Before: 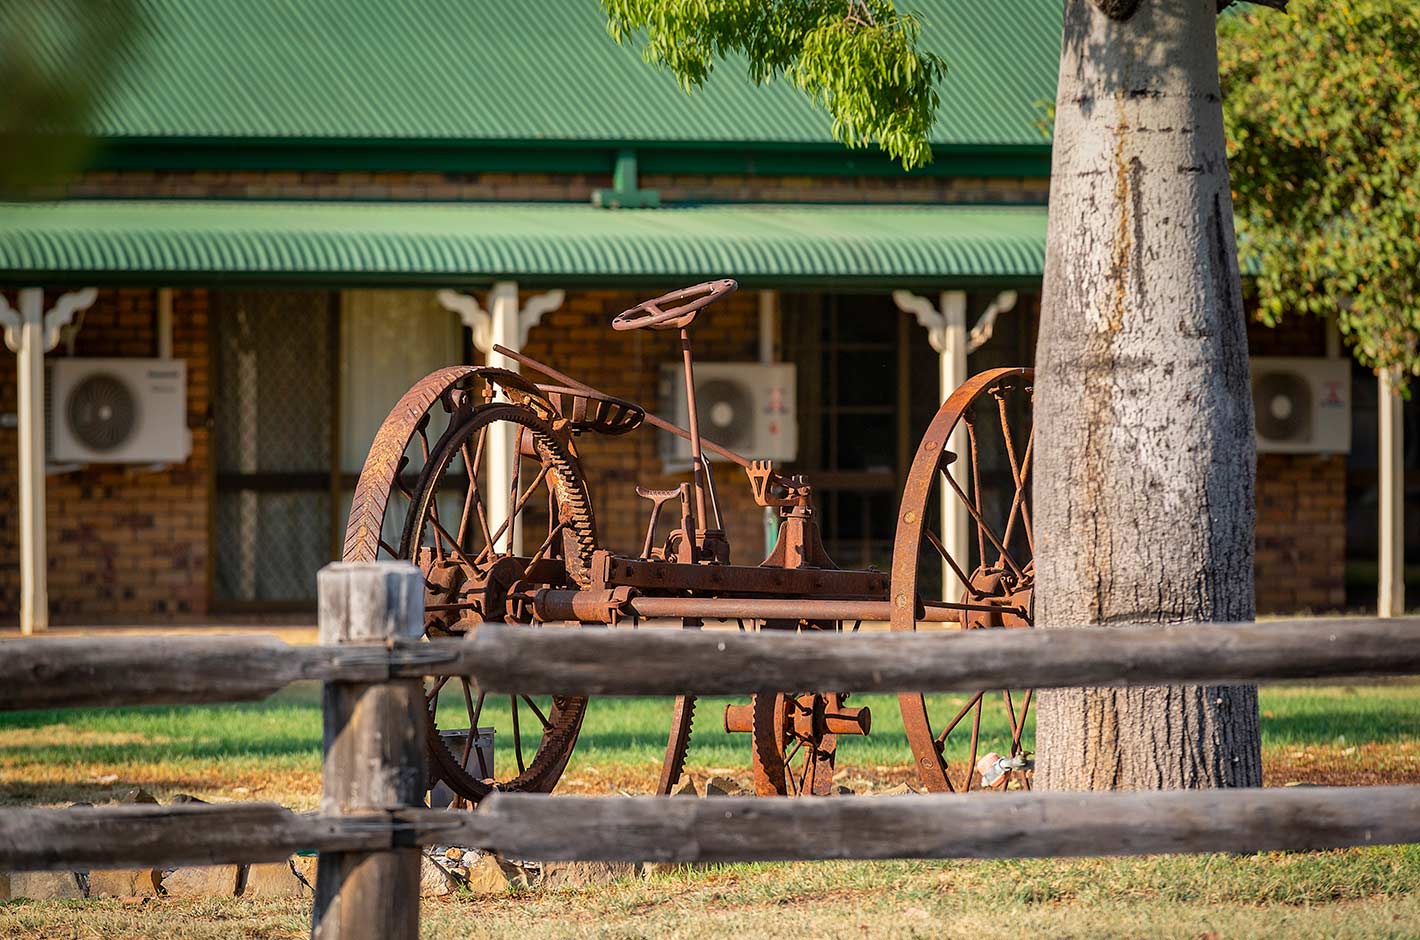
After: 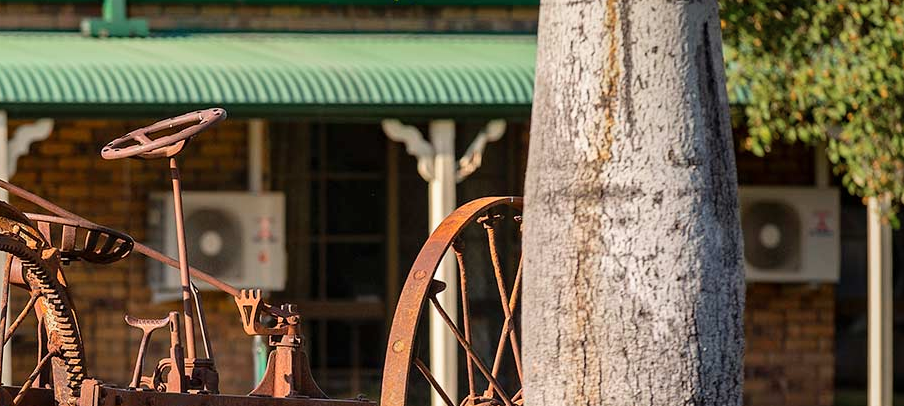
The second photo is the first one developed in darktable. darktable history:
color zones: curves: ch0 [(0, 0.5) (0.143, 0.5) (0.286, 0.456) (0.429, 0.5) (0.571, 0.5) (0.714, 0.5) (0.857, 0.5) (1, 0.5)]; ch1 [(0, 0.5) (0.143, 0.5) (0.286, 0.422) (0.429, 0.5) (0.571, 0.5) (0.714, 0.5) (0.857, 0.5) (1, 0.5)]
crop: left 36.005%, top 18.293%, right 0.31%, bottom 38.444%
tone curve: curves: ch0 [(0, 0) (0.641, 0.691) (1, 1)]
